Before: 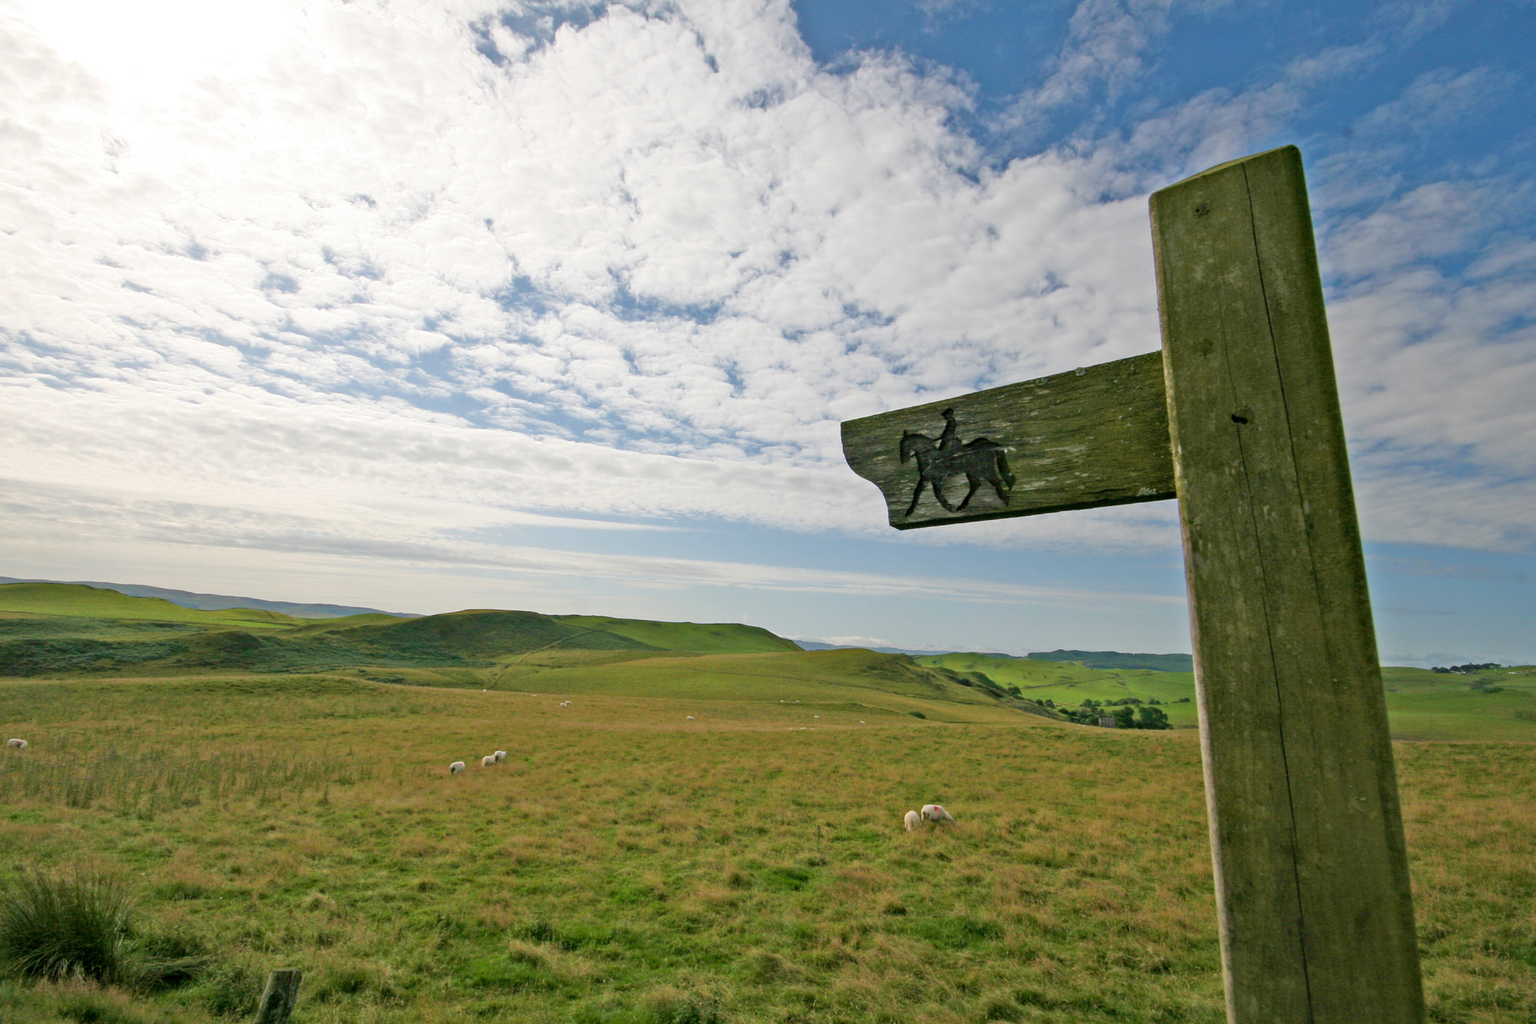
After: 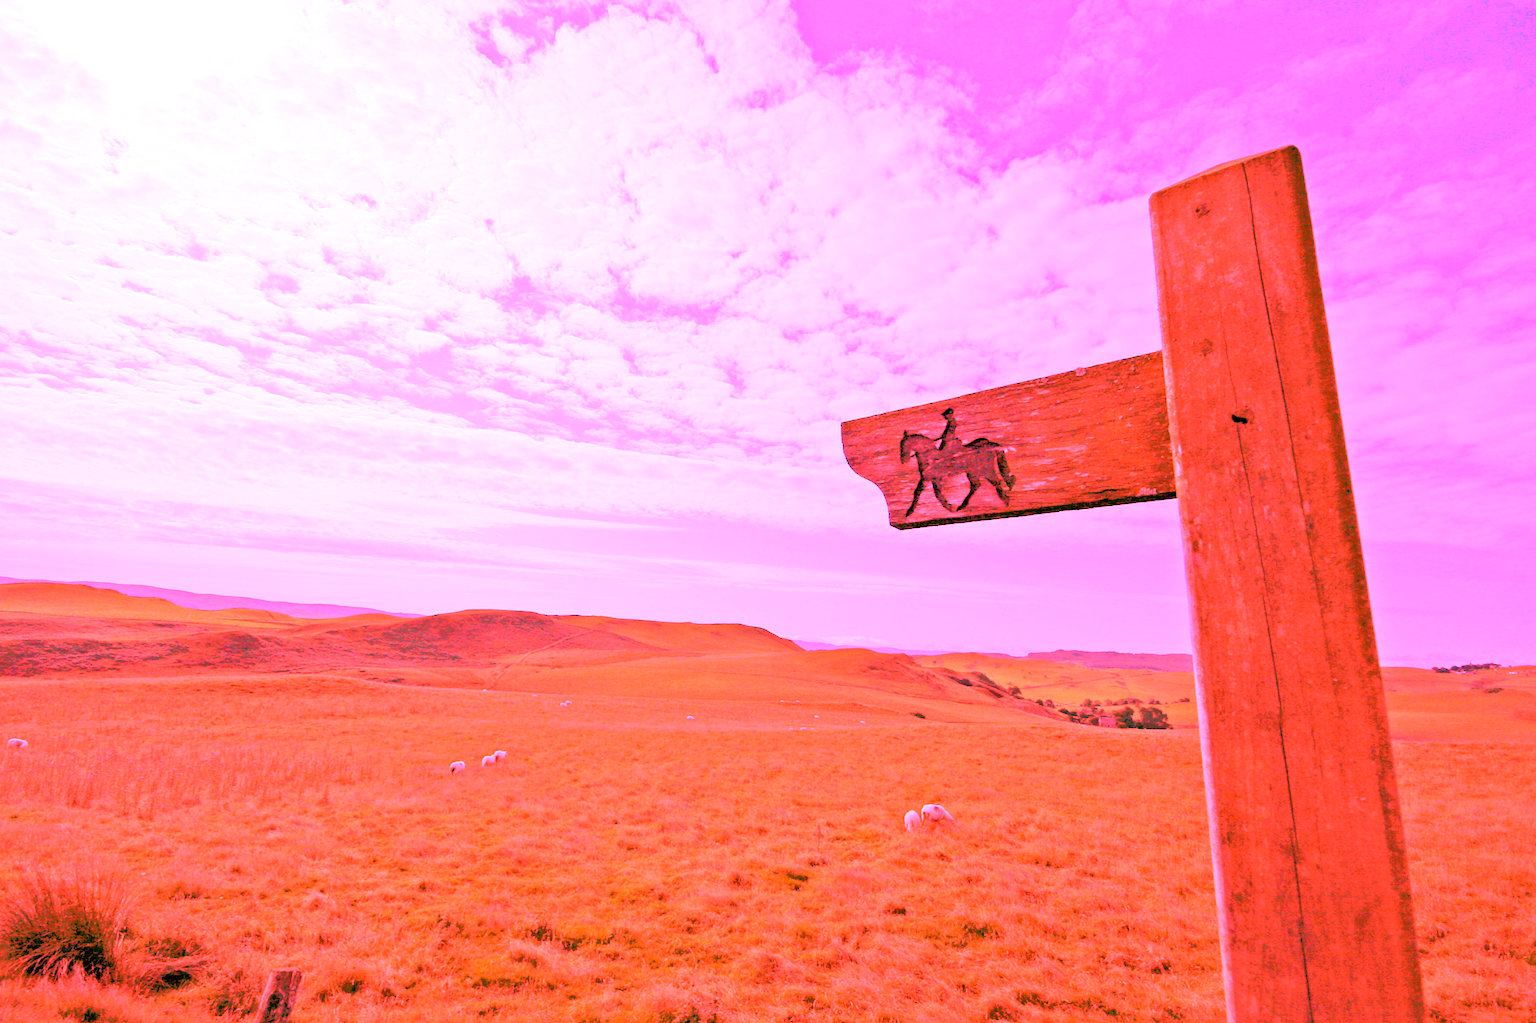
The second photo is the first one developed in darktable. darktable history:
white balance: red 4.26, blue 1.802
tone equalizer: -7 EV 0.15 EV, -6 EV 0.6 EV, -5 EV 1.15 EV, -4 EV 1.33 EV, -3 EV 1.15 EV, -2 EV 0.6 EV, -1 EV 0.15 EV, mask exposure compensation -0.5 EV
